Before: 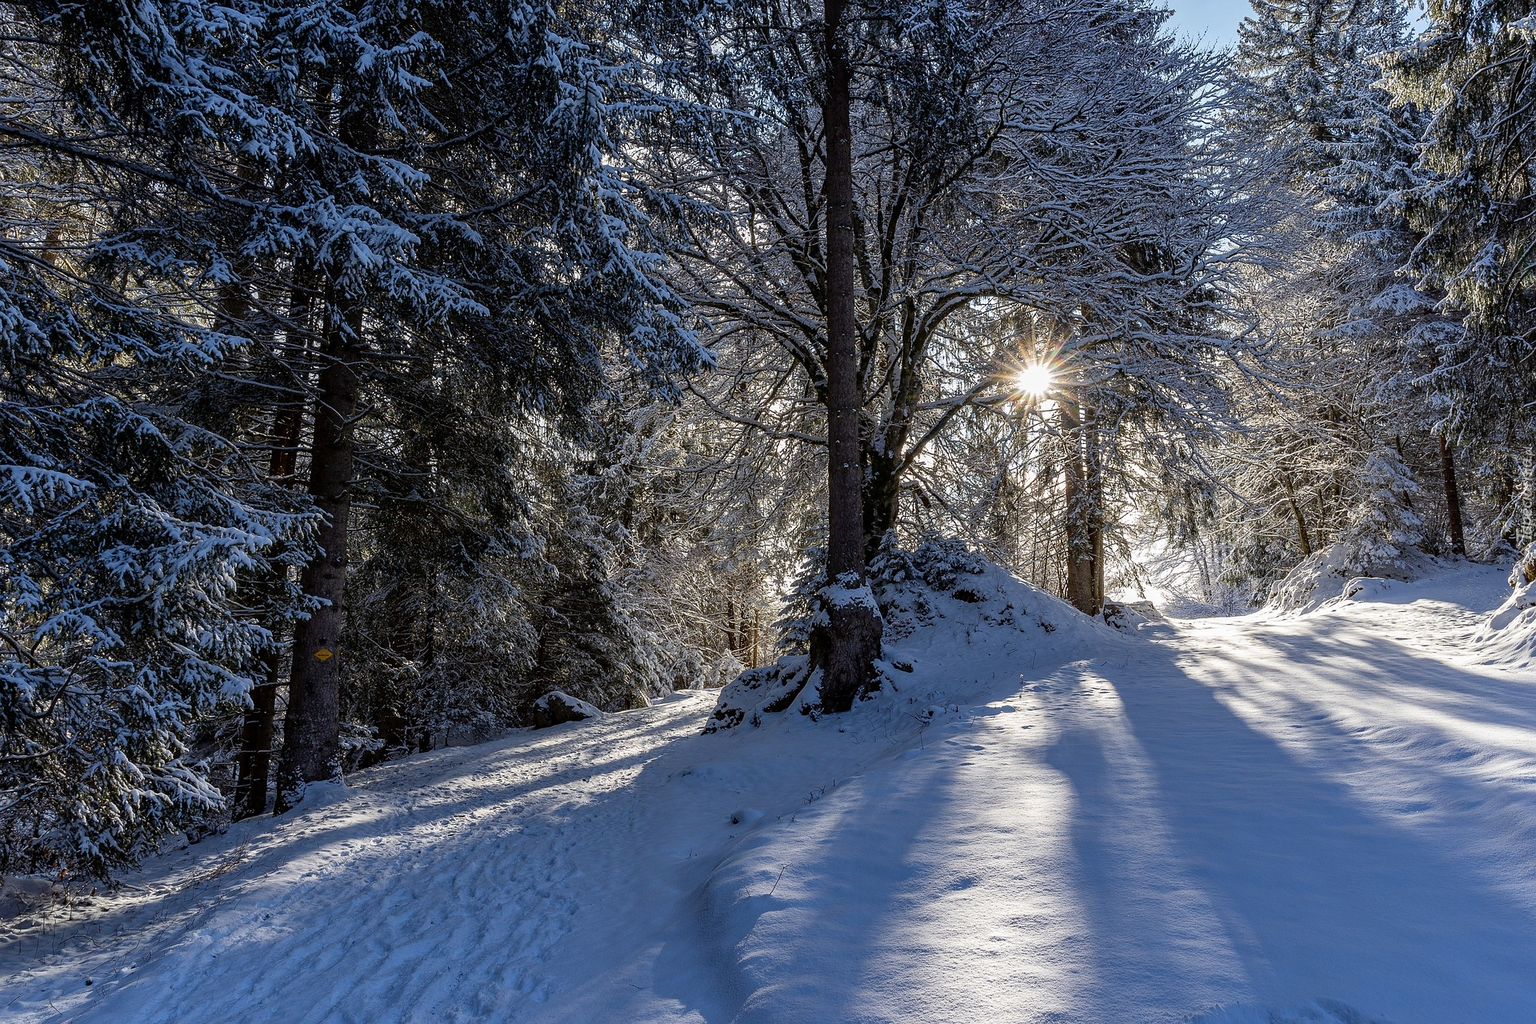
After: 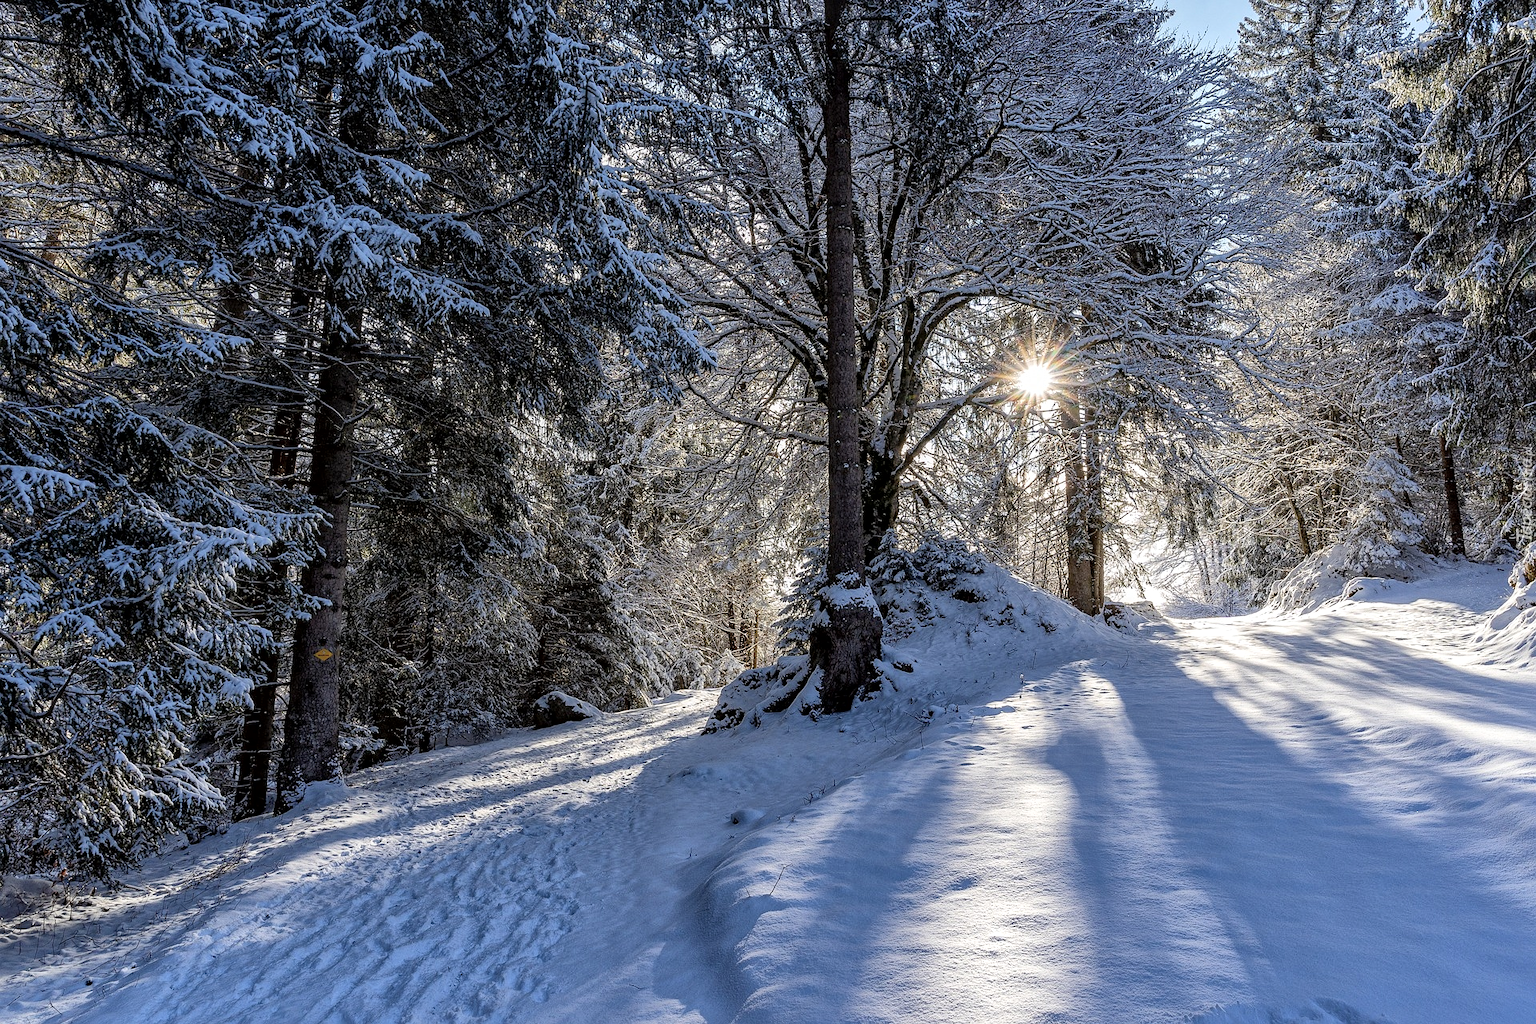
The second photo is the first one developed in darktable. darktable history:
global tonemap: drago (1, 100), detail 1
local contrast: mode bilateral grid, contrast 20, coarseness 50, detail 120%, midtone range 0.2
